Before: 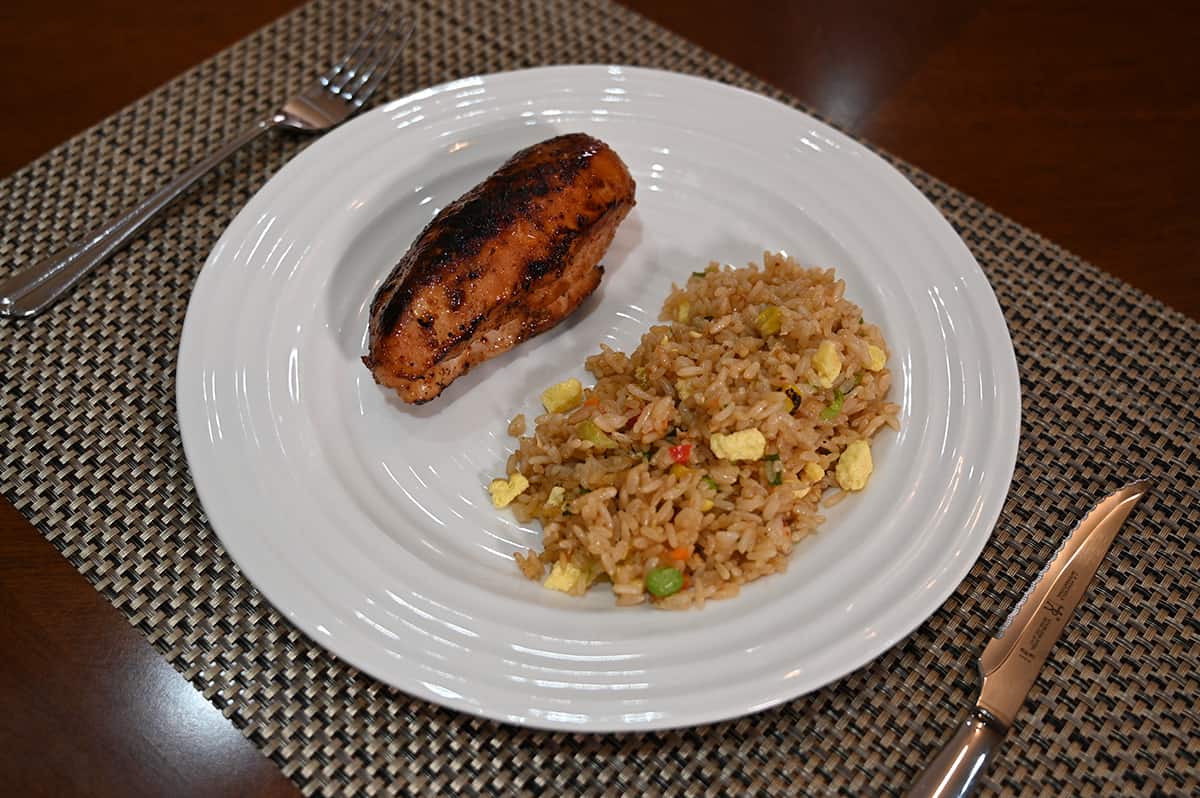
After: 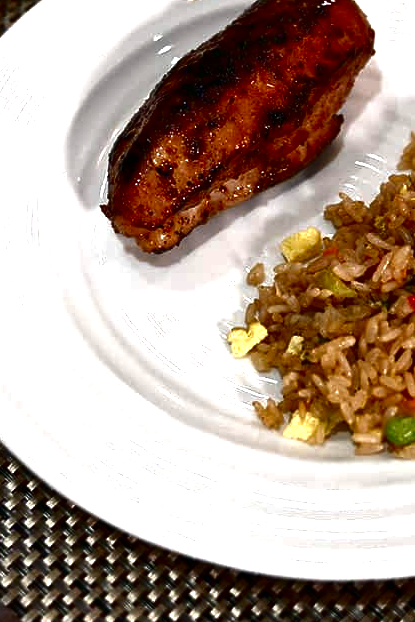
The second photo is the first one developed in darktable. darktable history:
crop and rotate: left 21.802%, top 18.946%, right 43.549%, bottom 2.999%
exposure: exposure 1.072 EV, compensate highlight preservation false
contrast brightness saturation: brightness -0.538
